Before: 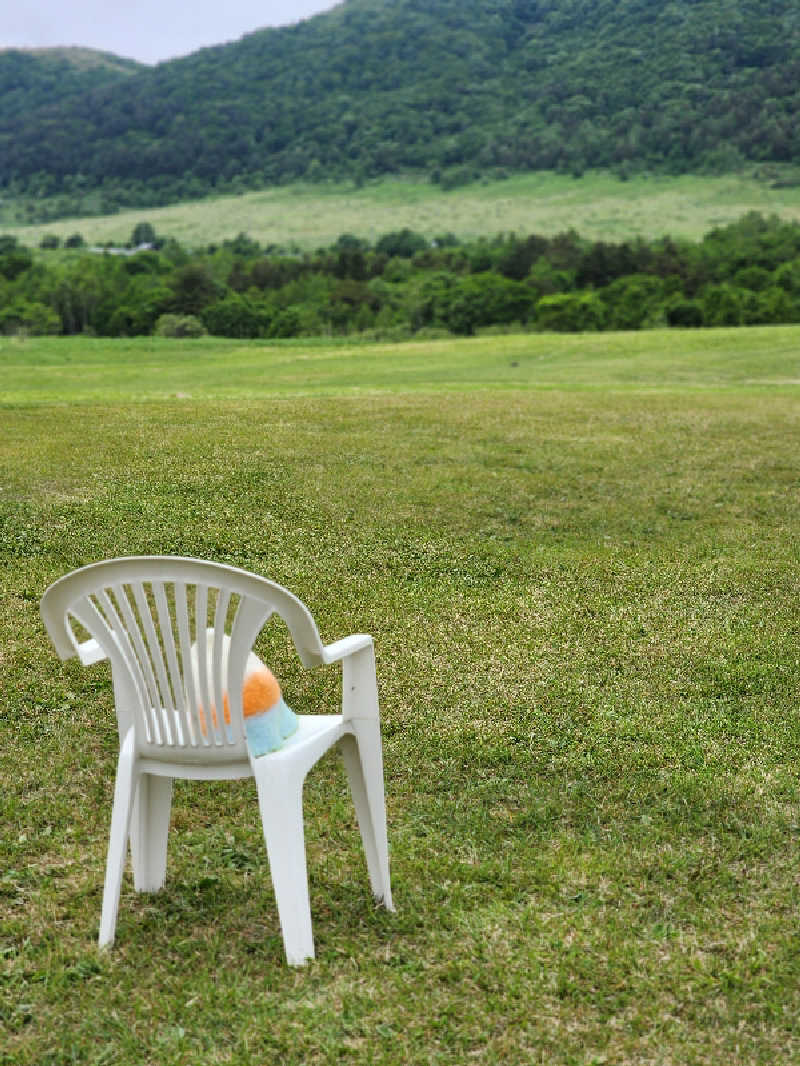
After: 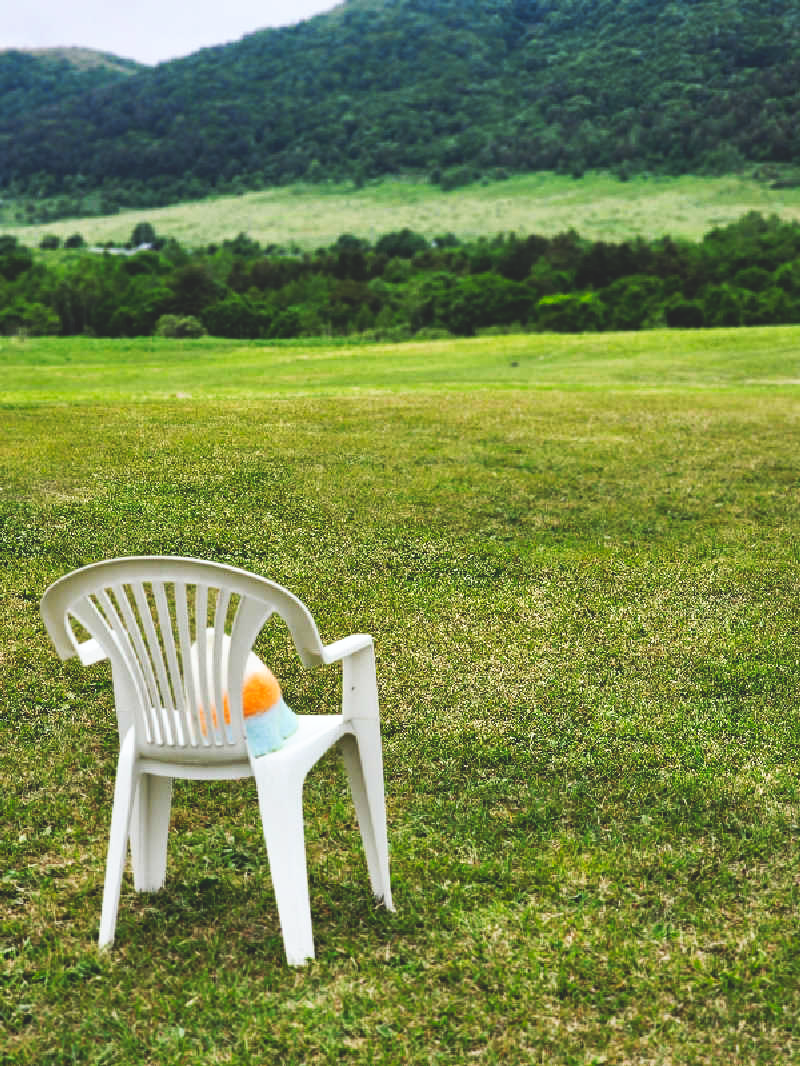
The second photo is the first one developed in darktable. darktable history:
tone curve: curves: ch0 [(0, 0) (0.003, 0.147) (0.011, 0.147) (0.025, 0.147) (0.044, 0.147) (0.069, 0.147) (0.1, 0.15) (0.136, 0.158) (0.177, 0.174) (0.224, 0.198) (0.277, 0.241) (0.335, 0.292) (0.399, 0.361) (0.468, 0.452) (0.543, 0.568) (0.623, 0.679) (0.709, 0.793) (0.801, 0.886) (0.898, 0.966) (1, 1)], preserve colors none
